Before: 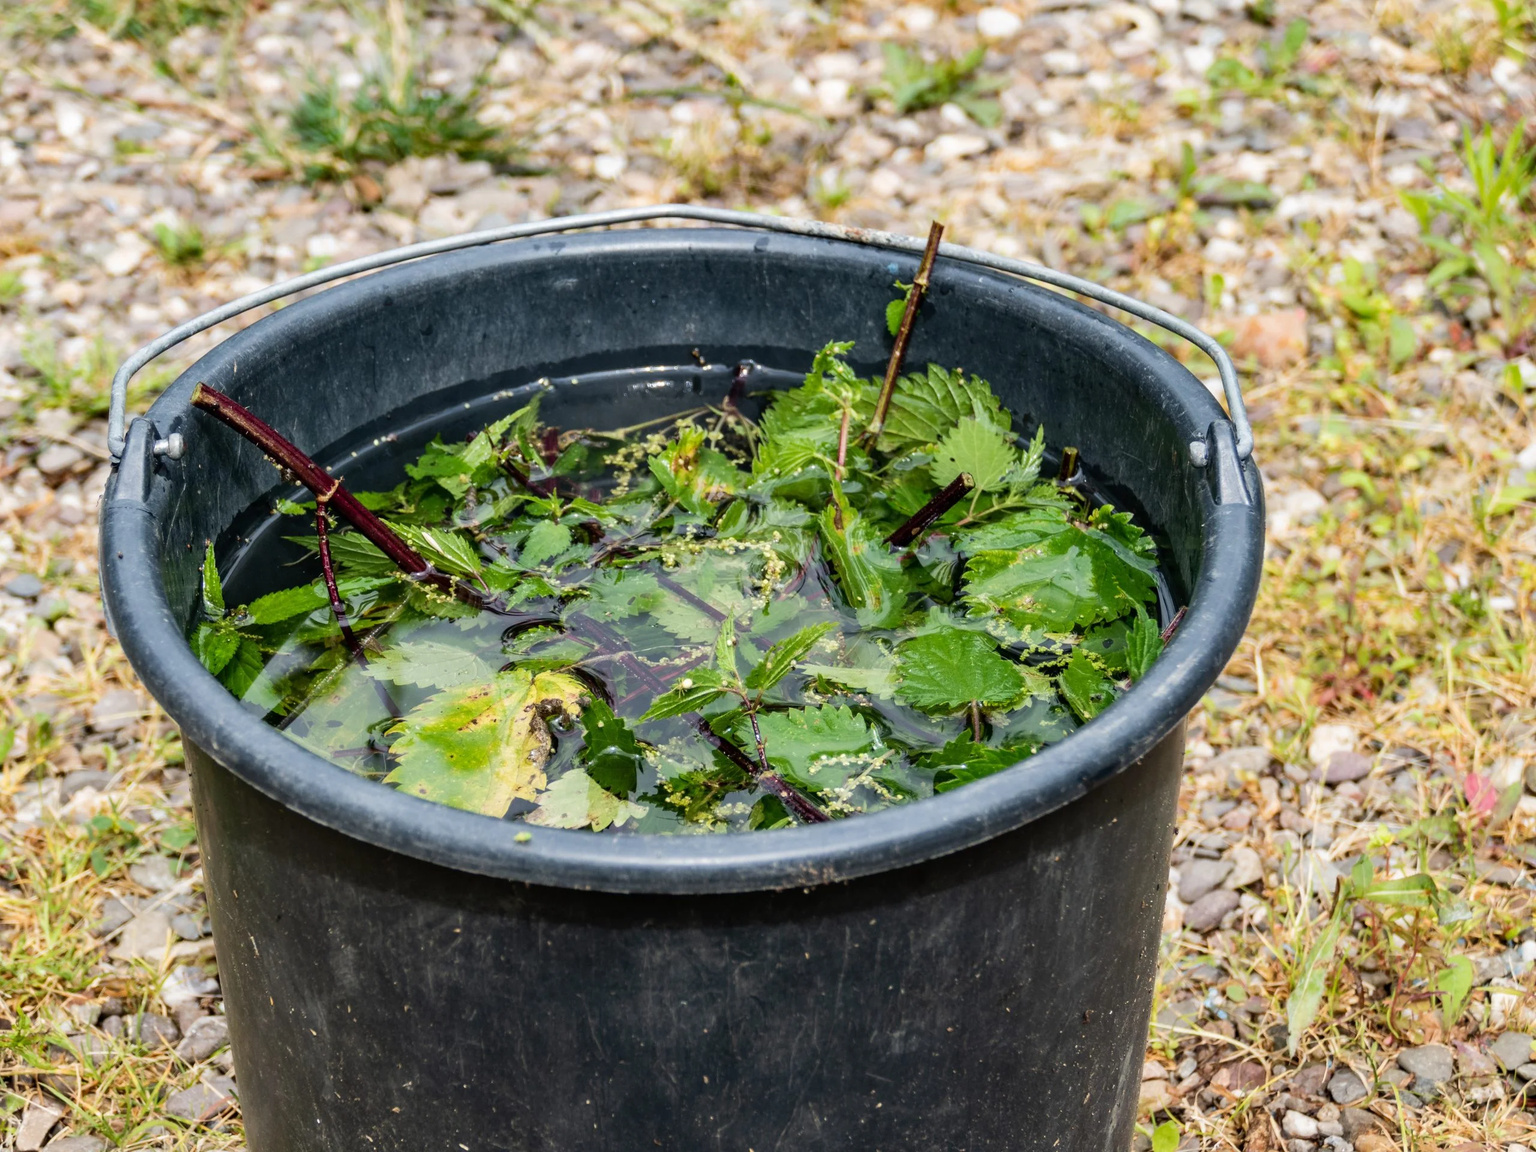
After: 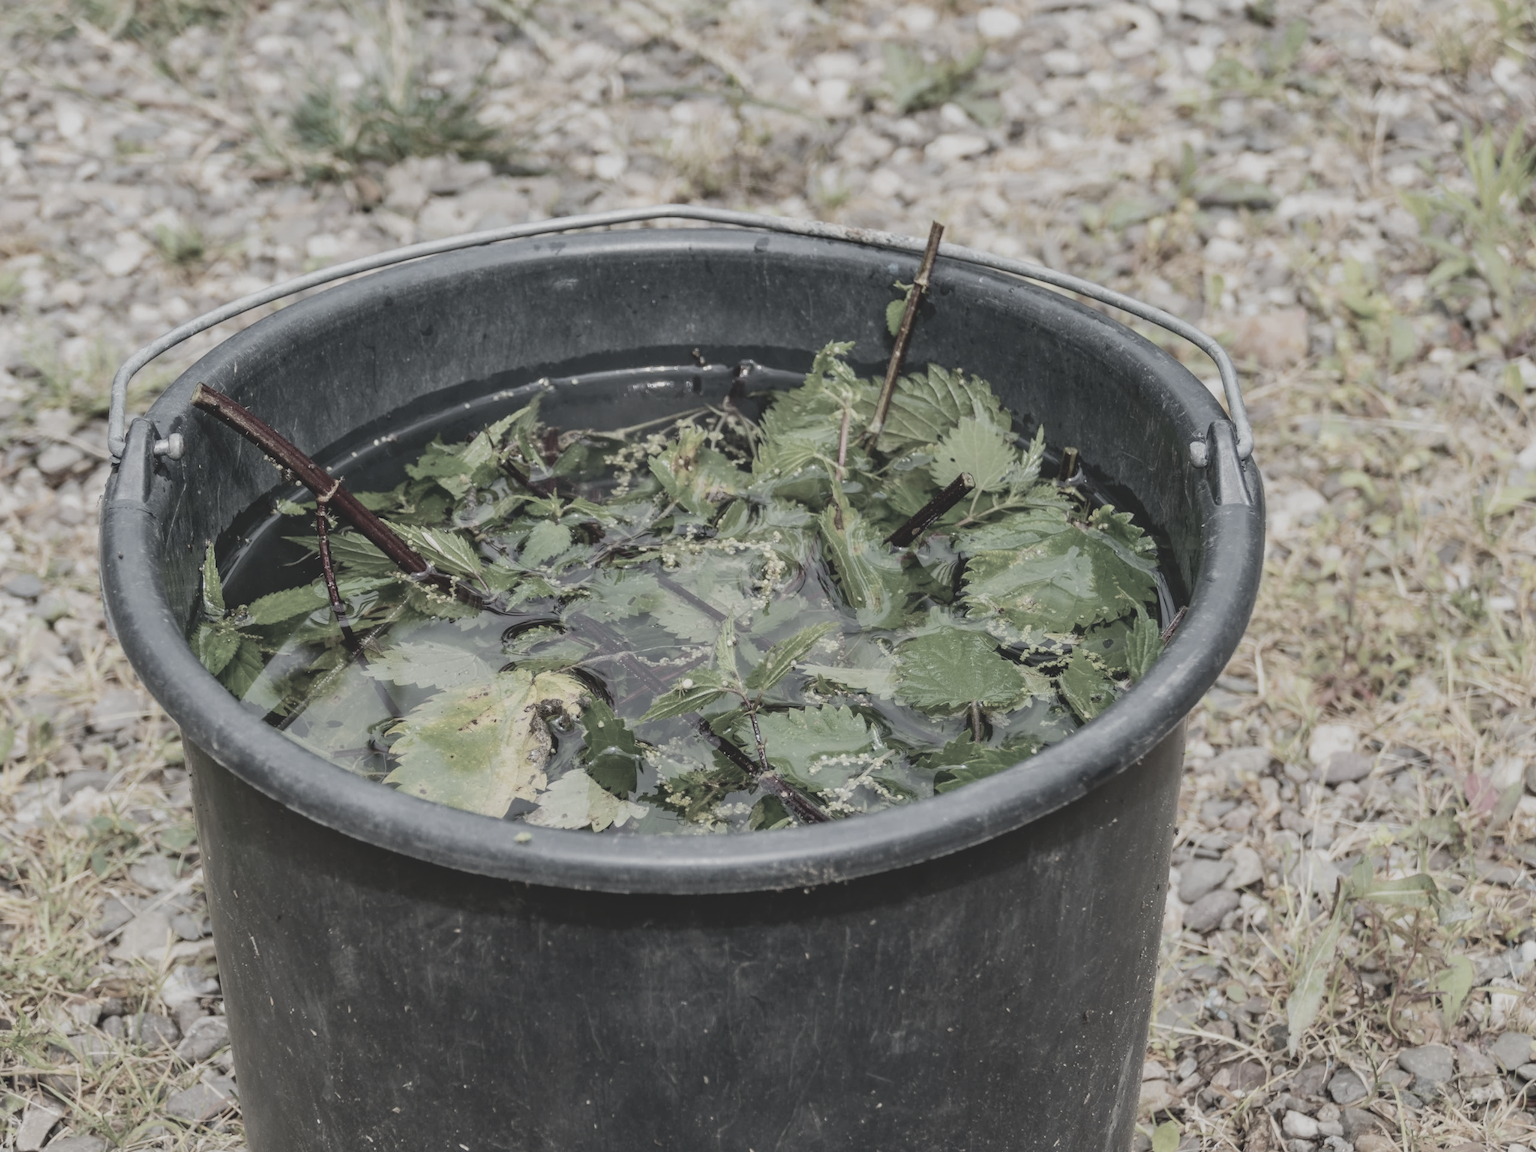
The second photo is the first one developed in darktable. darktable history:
color correction: highlights b* 0, saturation 0.258
contrast brightness saturation: contrast -0.288
